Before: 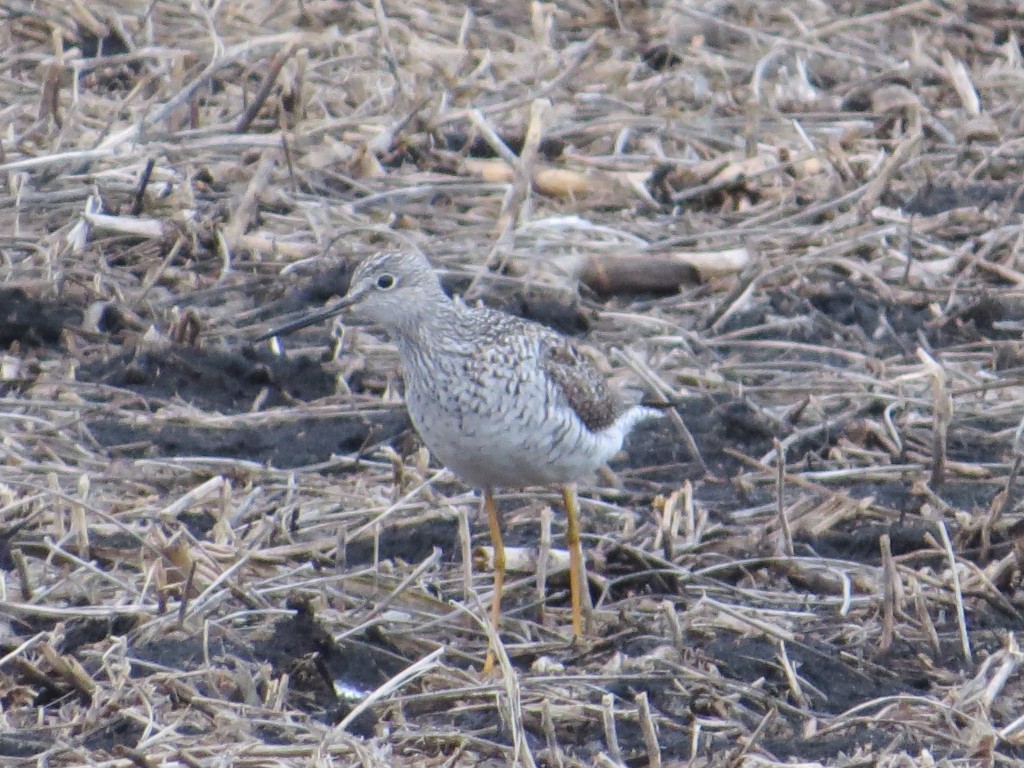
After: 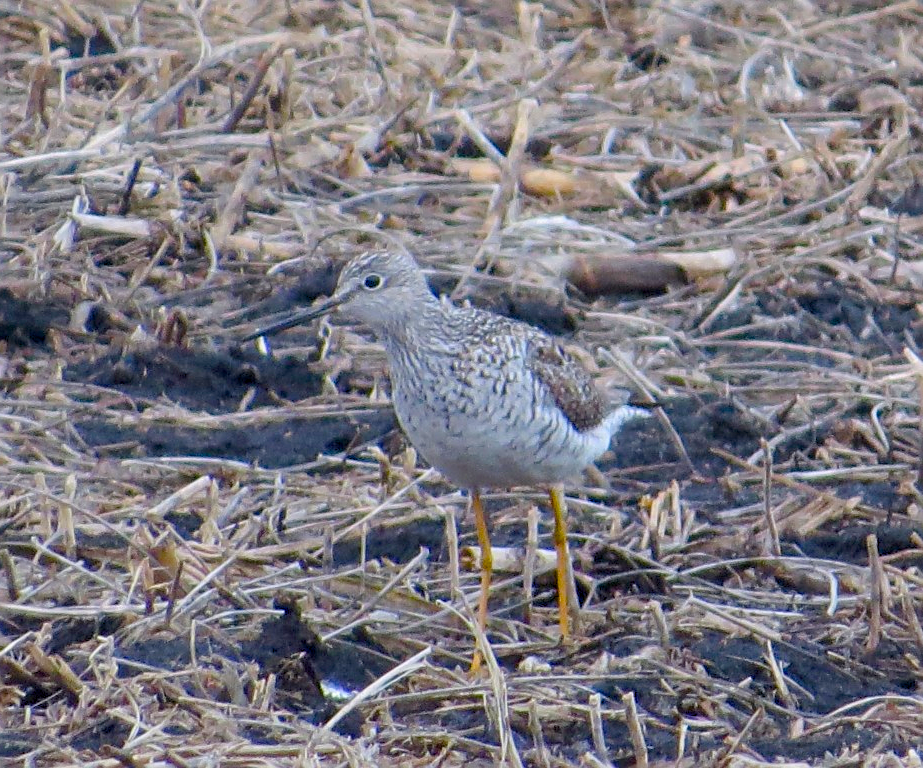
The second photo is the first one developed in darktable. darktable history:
sharpen: on, module defaults
shadows and highlights: radius 91.02, shadows -15.28, white point adjustment 0.249, highlights 31.93, compress 48.58%, soften with gaussian
exposure: black level correction 0.009, exposure -0.163 EV, compensate highlight preservation false
color balance rgb: linear chroma grading › global chroma 32.999%, perceptual saturation grading › global saturation 27.595%, perceptual saturation grading › highlights -25.589%, perceptual saturation grading › shadows 24.112%
crop and rotate: left 1.302%, right 8.47%
